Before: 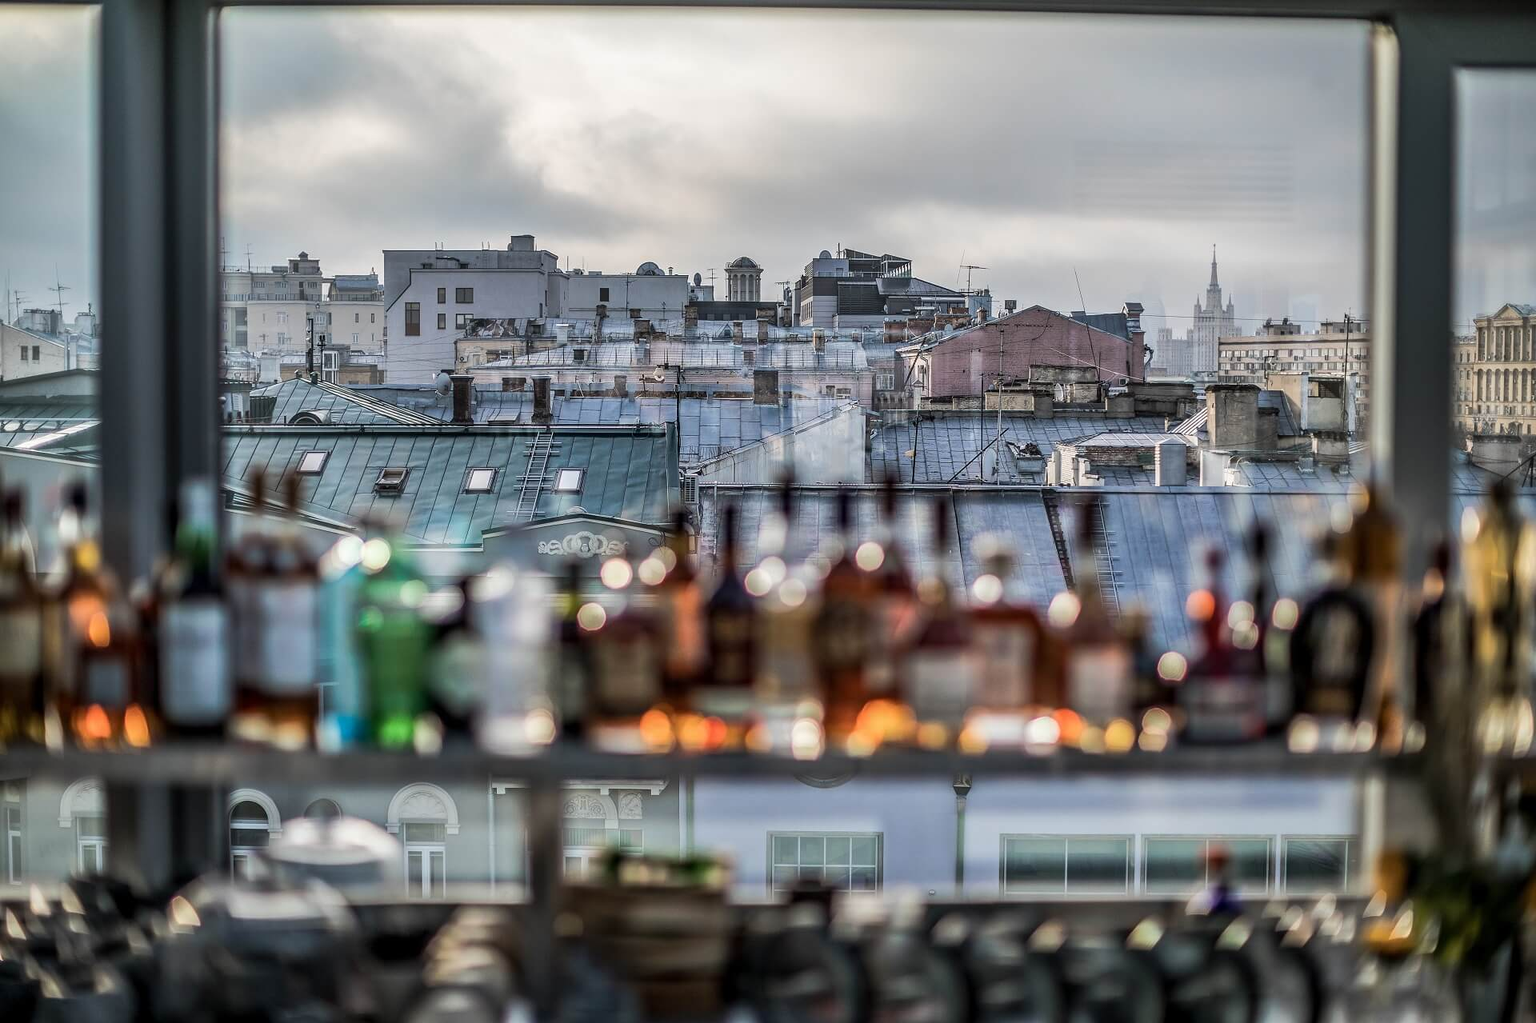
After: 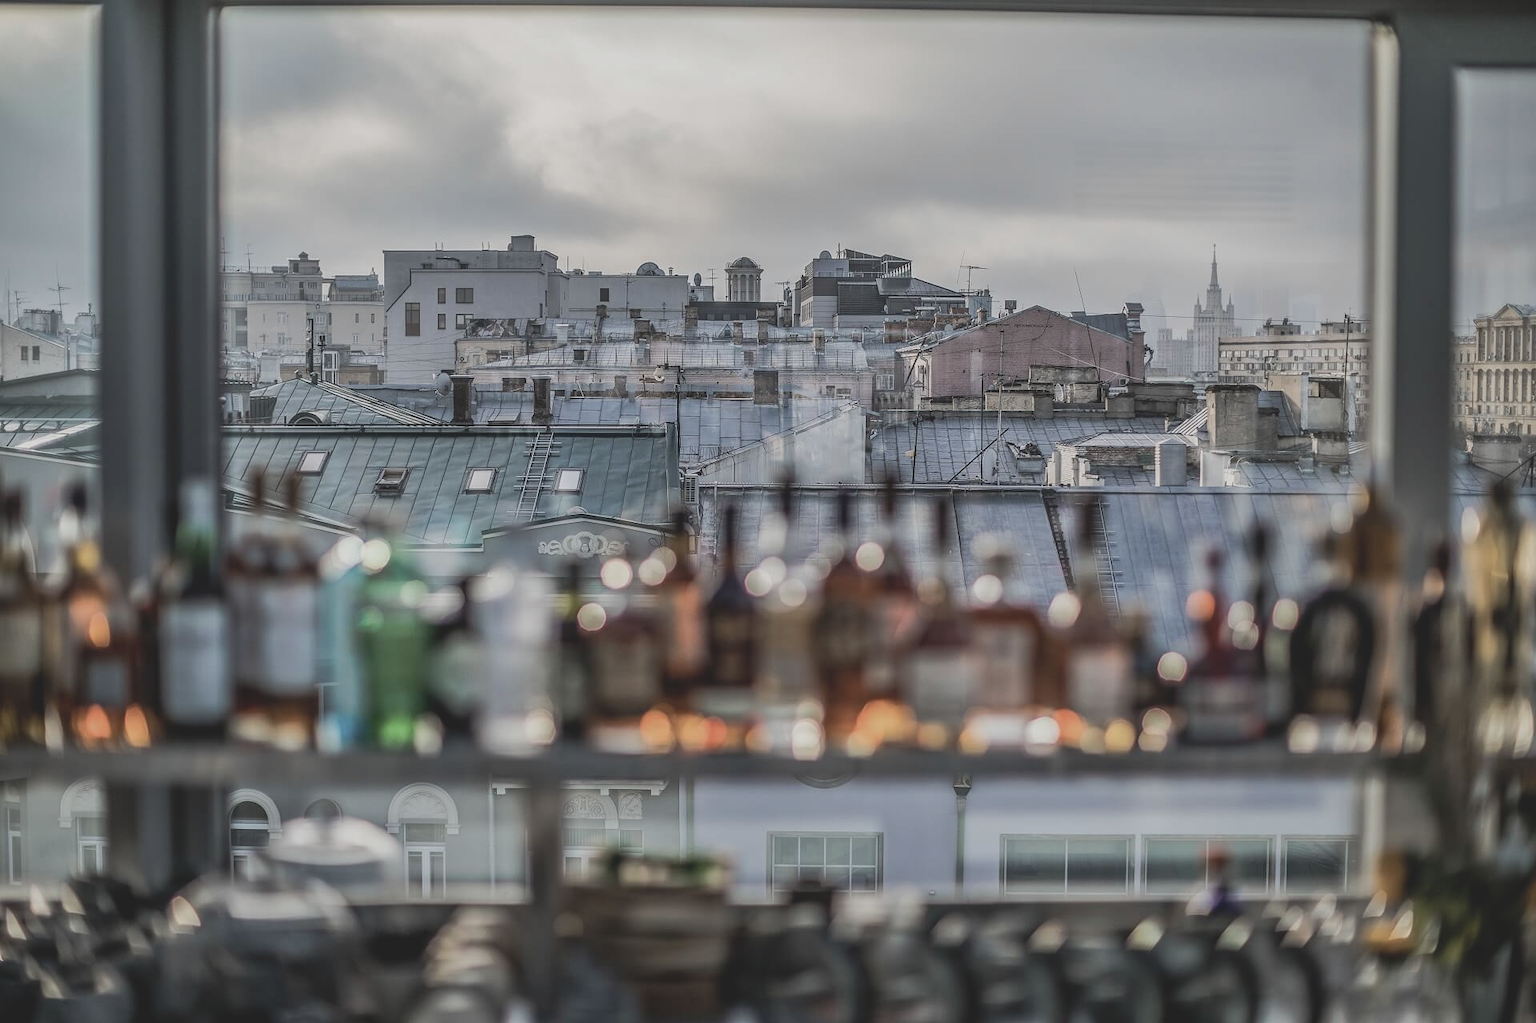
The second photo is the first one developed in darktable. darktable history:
contrast brightness saturation: contrast -0.26, saturation -0.43
rgb levels: preserve colors max RGB
